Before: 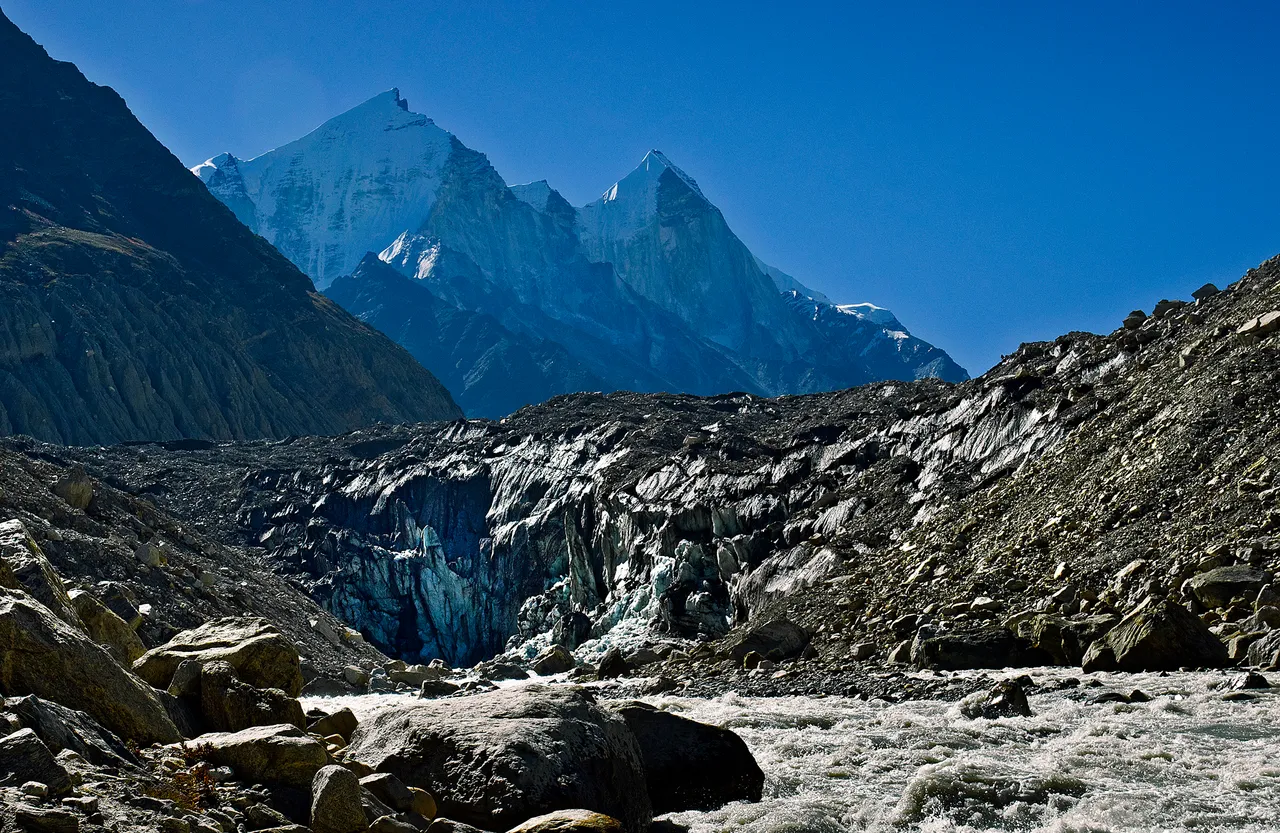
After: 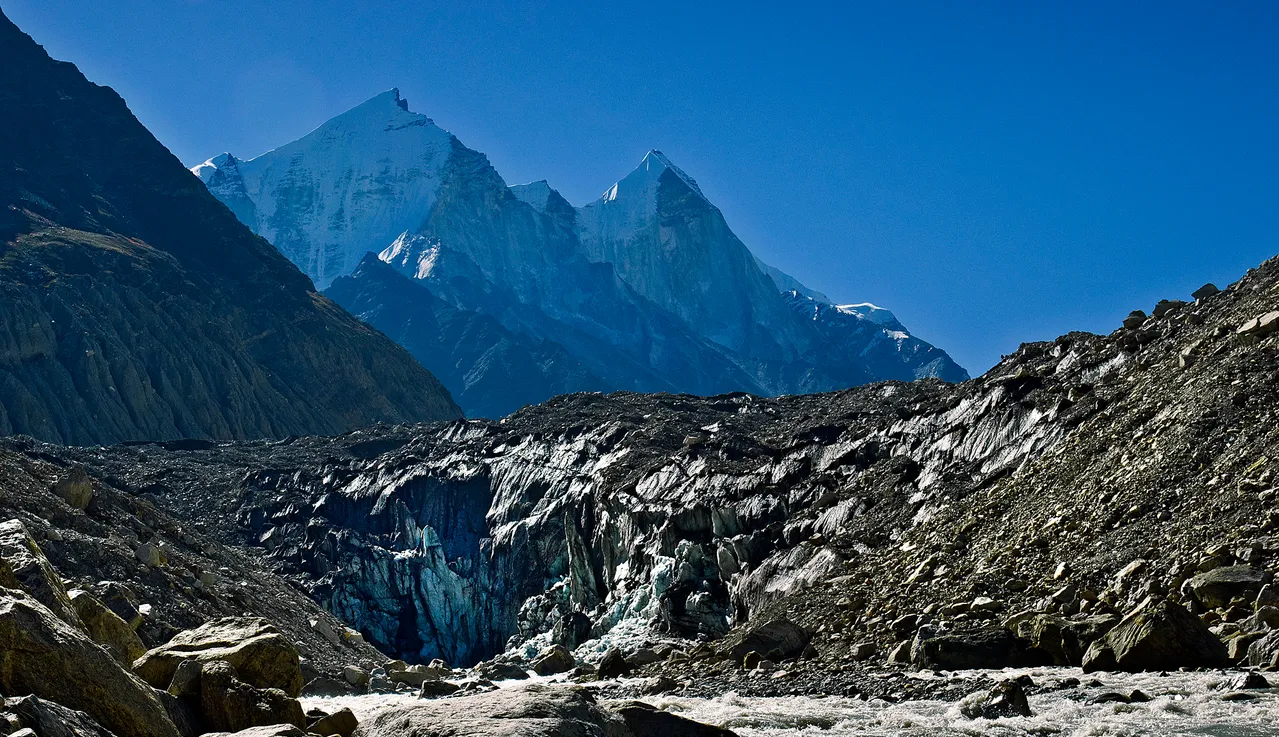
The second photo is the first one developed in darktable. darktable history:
crop and rotate: top 0%, bottom 11.416%
